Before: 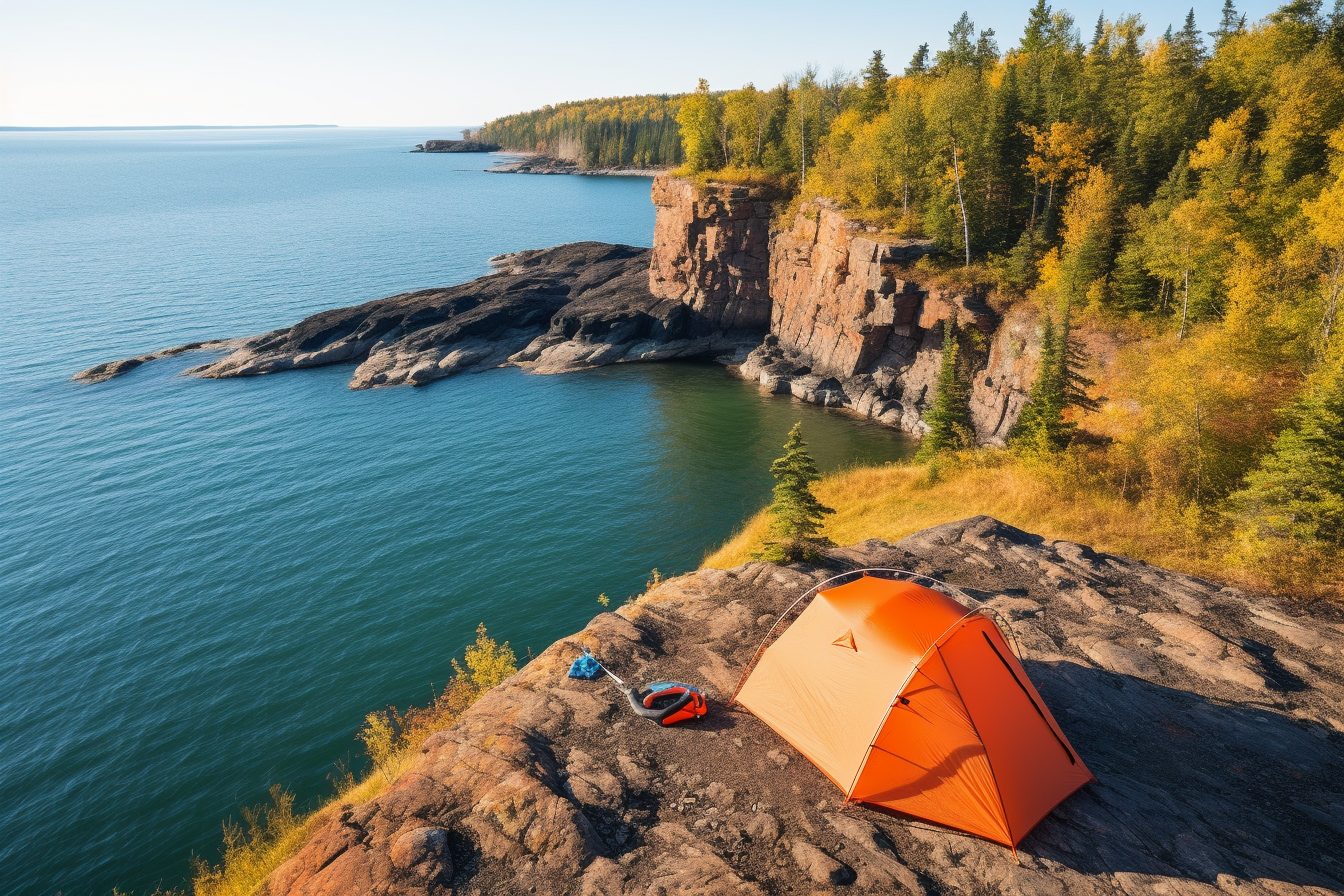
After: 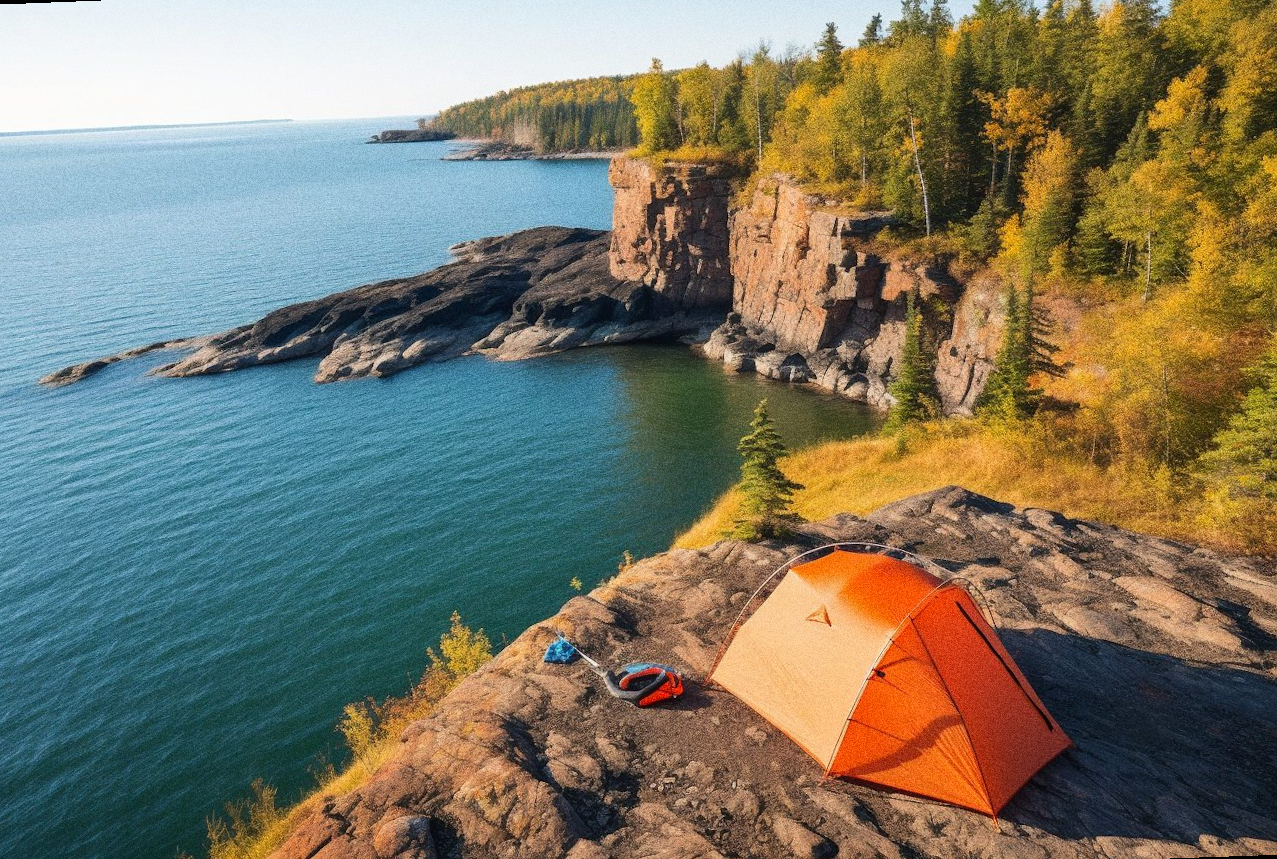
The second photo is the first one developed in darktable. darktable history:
rotate and perspective: rotation -2.12°, lens shift (vertical) 0.009, lens shift (horizontal) -0.008, automatic cropping original format, crop left 0.036, crop right 0.964, crop top 0.05, crop bottom 0.959
grain: coarseness 0.09 ISO, strength 40%
